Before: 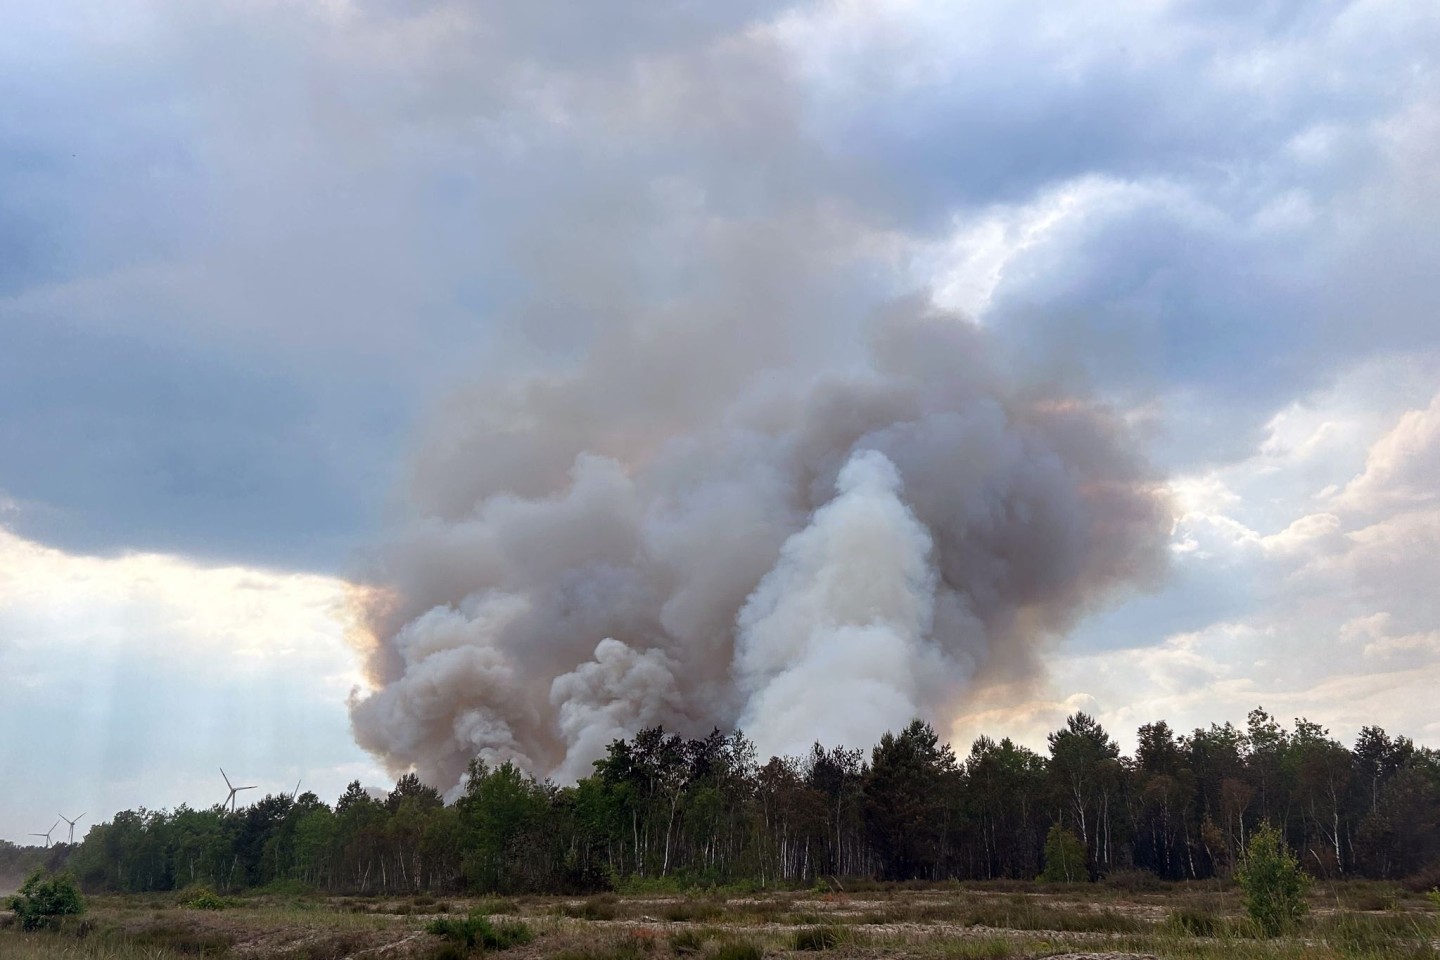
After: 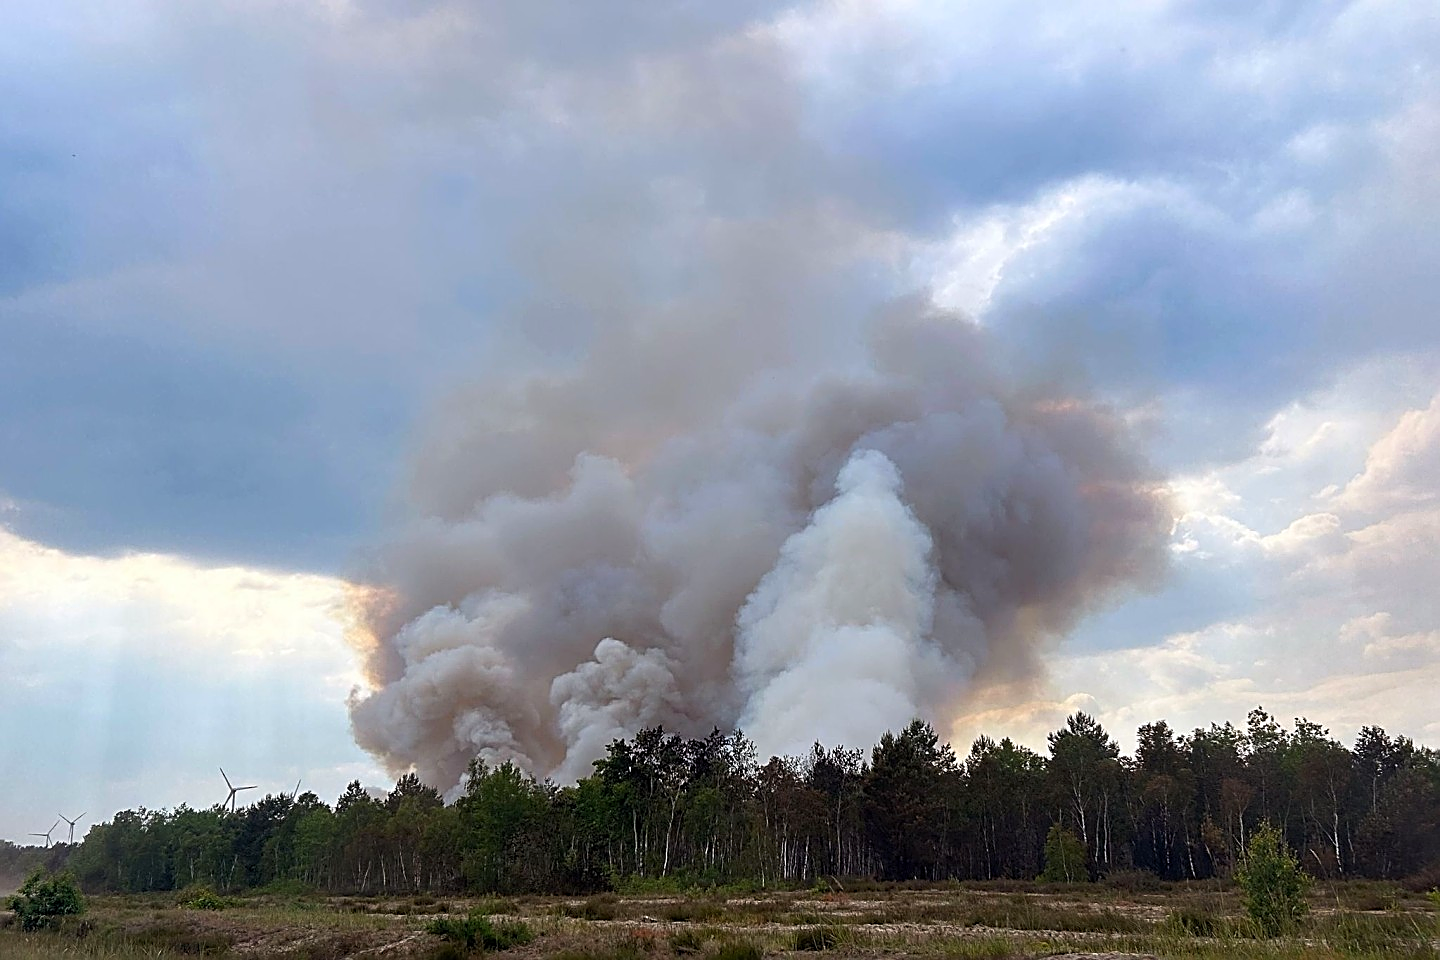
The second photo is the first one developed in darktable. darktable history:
sharpen: amount 0.89
color balance rgb: linear chroma grading › shadows -7.919%, linear chroma grading › global chroma 9.801%, perceptual saturation grading › global saturation 8.764%
